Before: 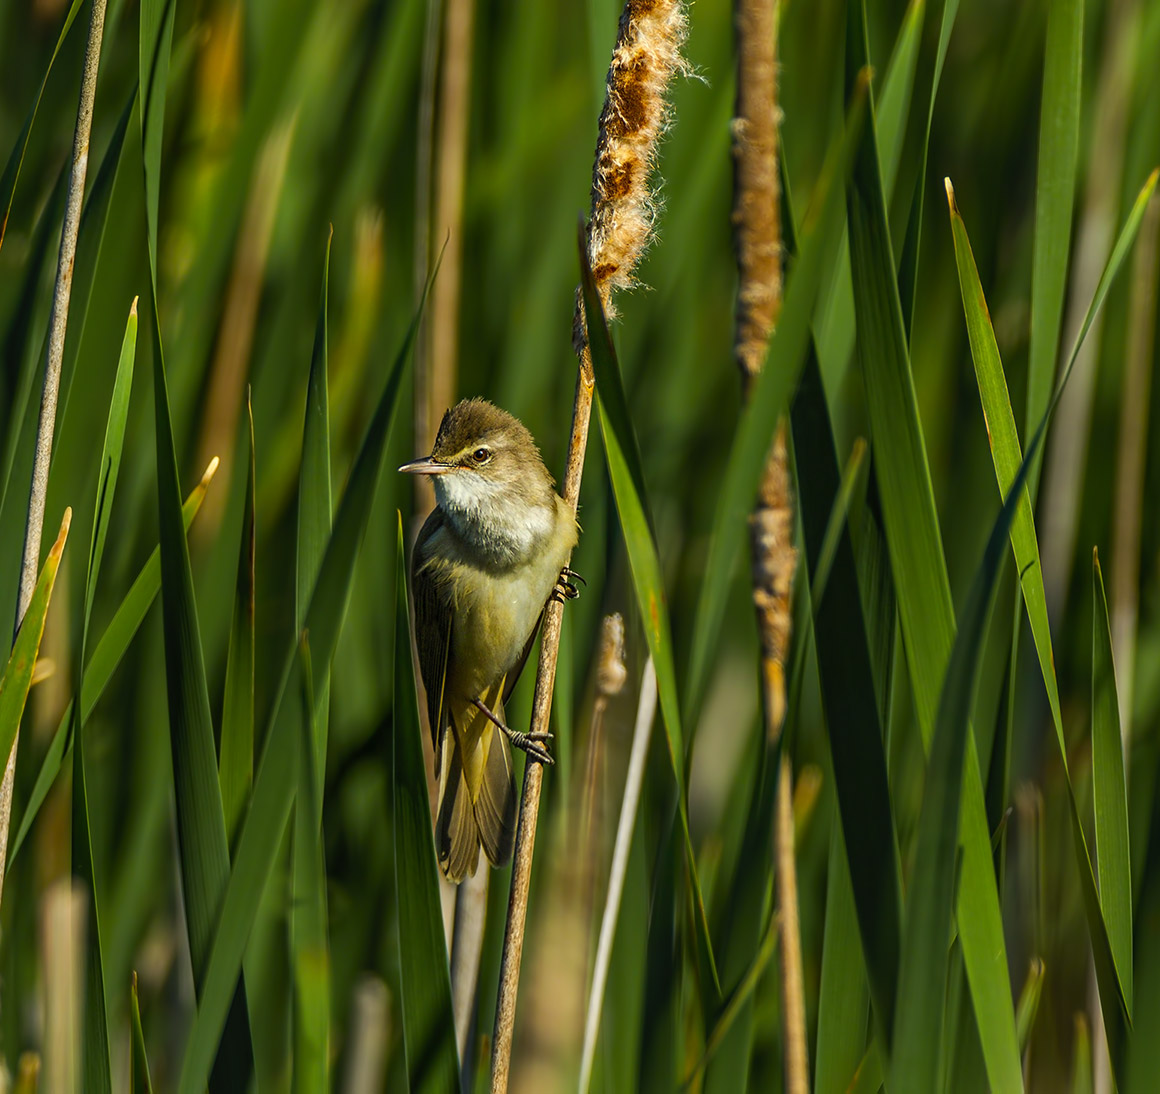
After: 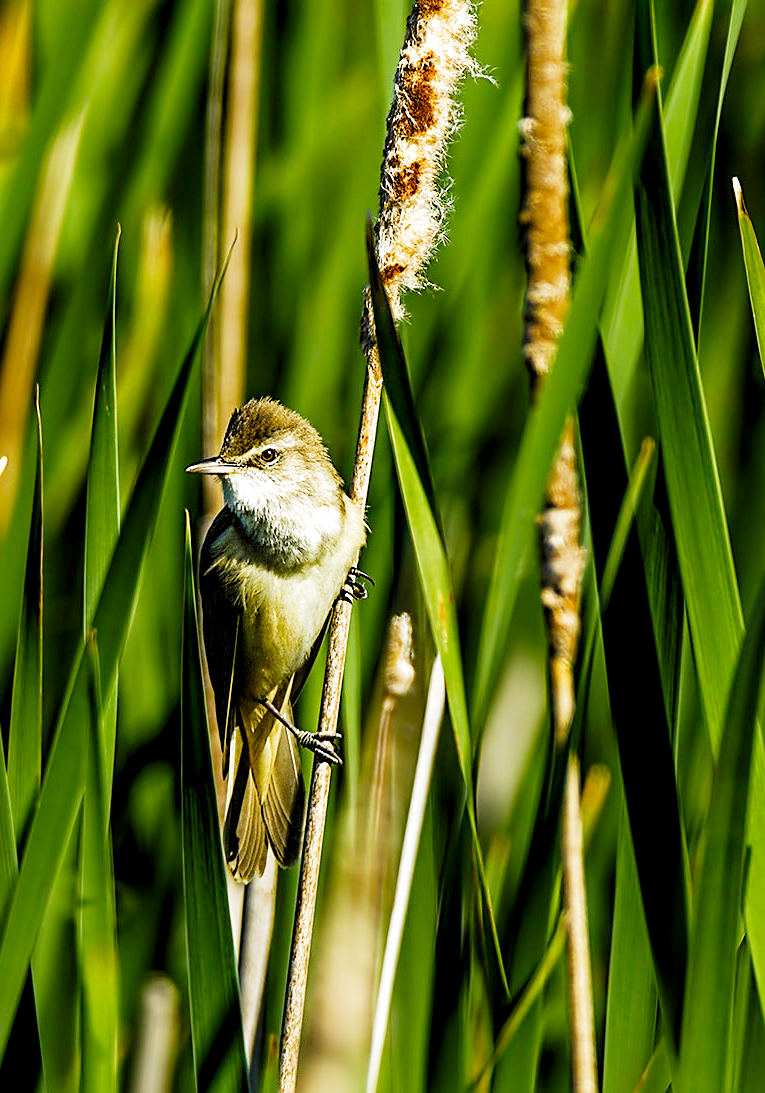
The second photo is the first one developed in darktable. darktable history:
sharpen: on, module defaults
filmic rgb: black relative exposure -5.05 EV, white relative exposure 3.99 EV, hardness 2.89, contrast 1.299, add noise in highlights 0, preserve chrominance no, color science v3 (2019), use custom middle-gray values true, contrast in highlights soft
crop and rotate: left 18.328%, right 15.719%
levels: levels [0.031, 0.5, 0.969]
exposure: black level correction 0, exposure 1.191 EV, compensate highlight preservation false
